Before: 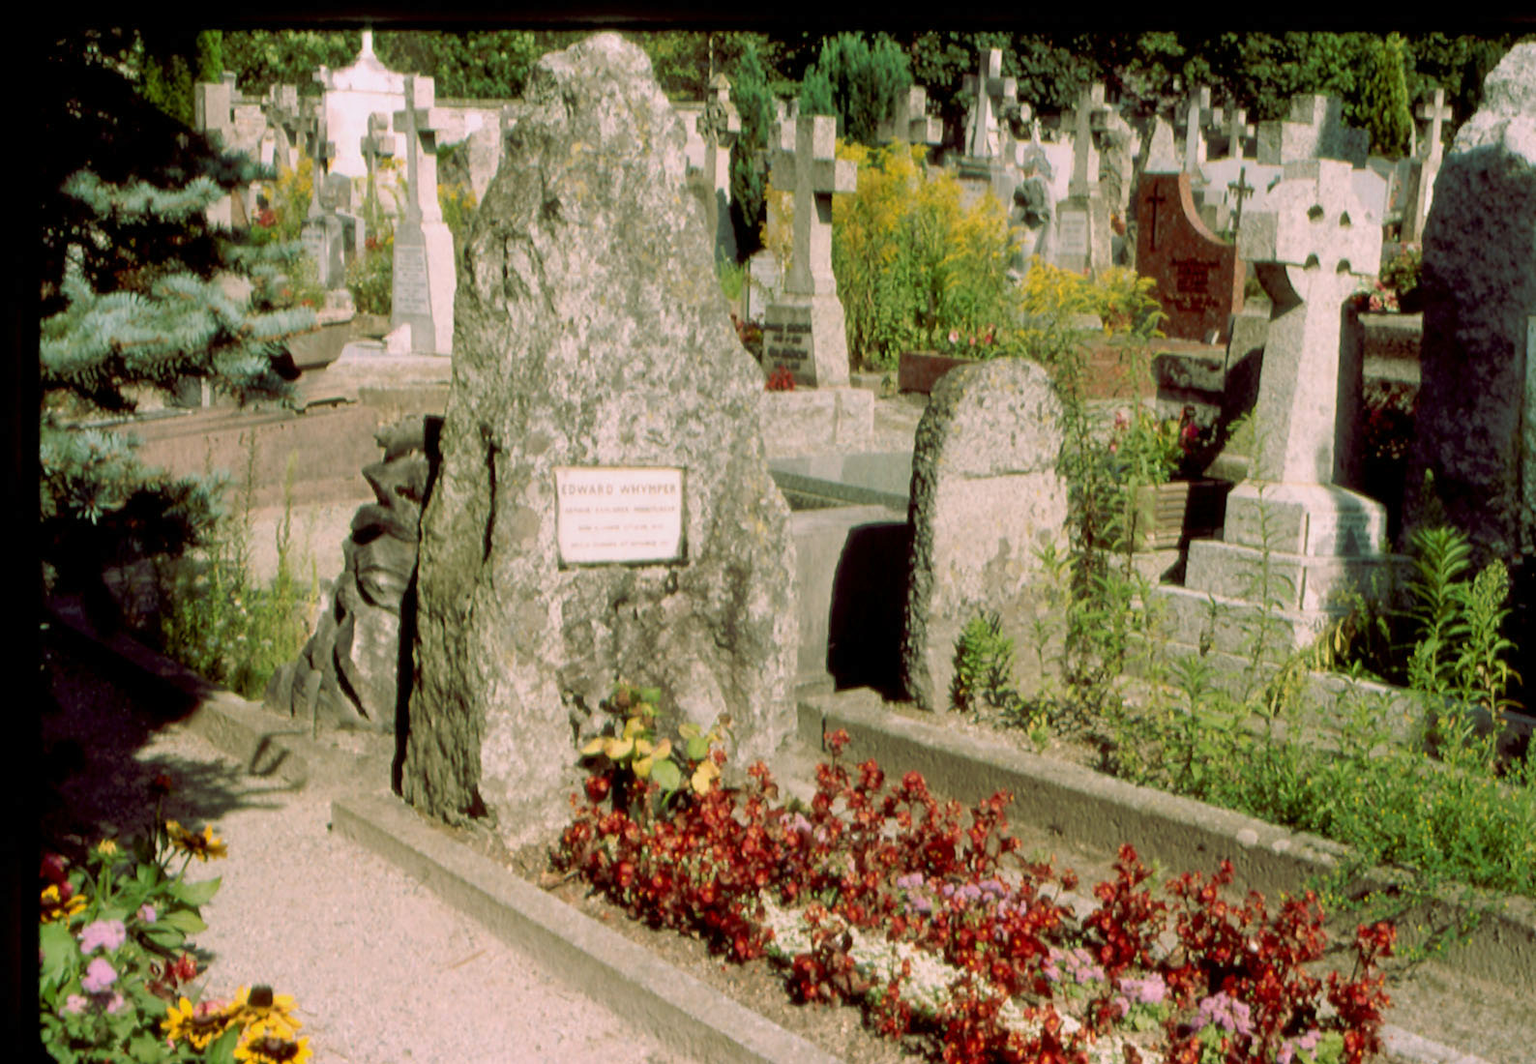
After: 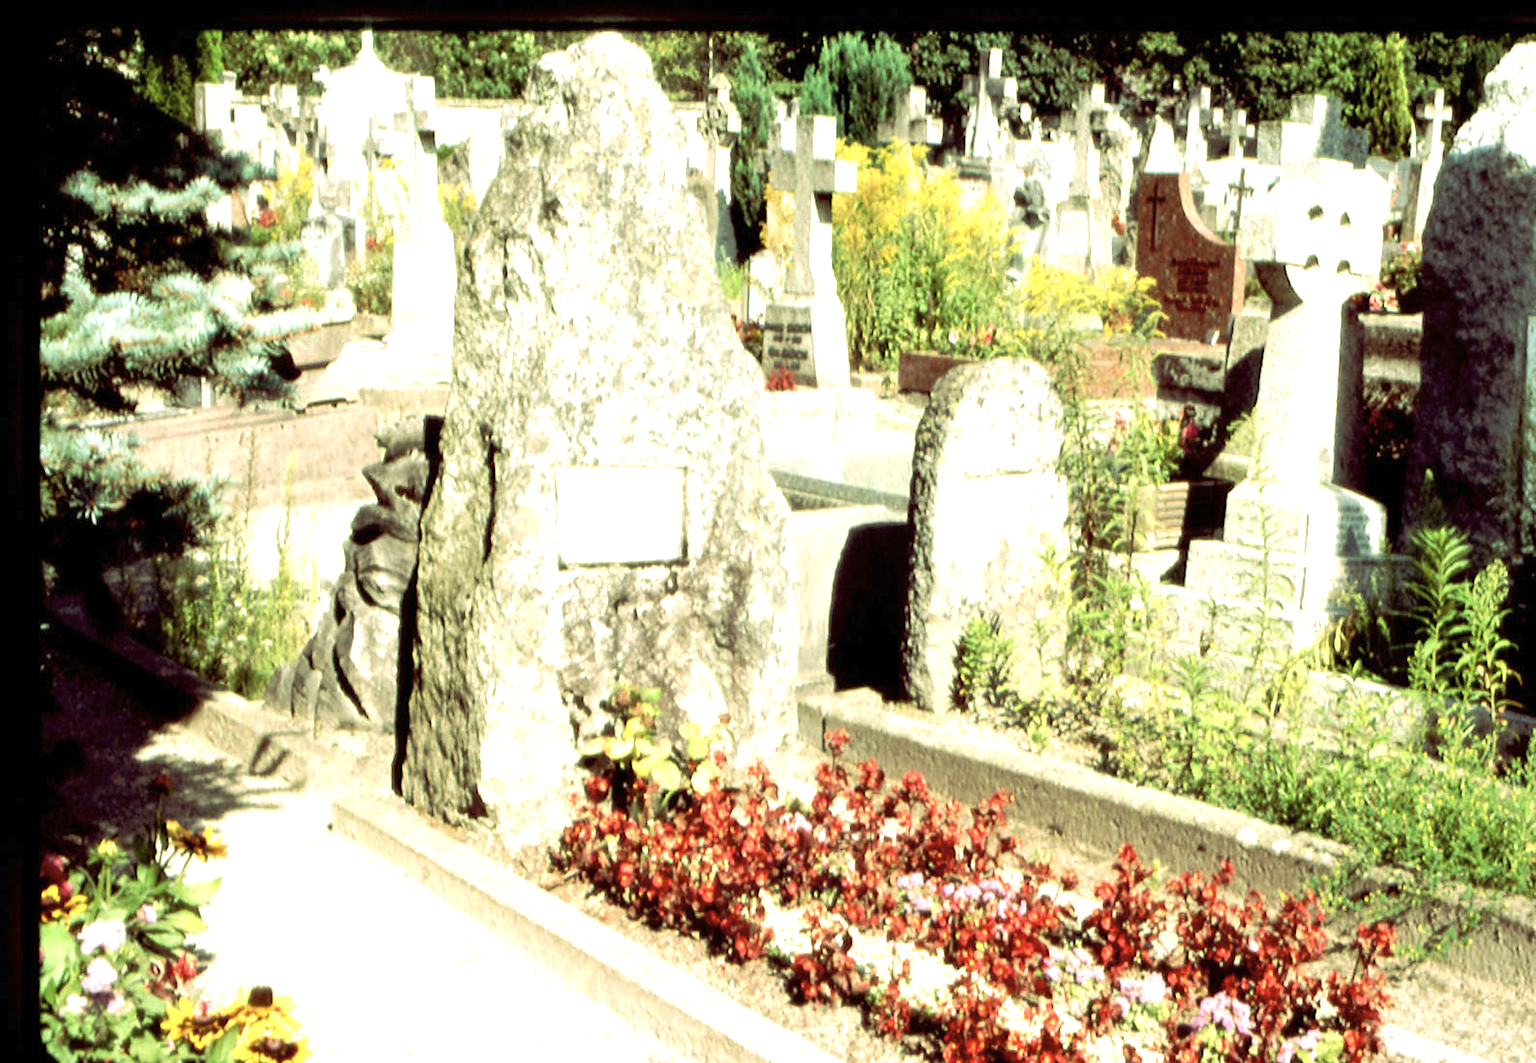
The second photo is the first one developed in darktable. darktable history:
tone equalizer: -8 EV -0.417 EV, -7 EV -0.389 EV, -6 EV -0.333 EV, -5 EV -0.222 EV, -3 EV 0.222 EV, -2 EV 0.333 EV, -1 EV 0.389 EV, +0 EV 0.417 EV, edges refinement/feathering 500, mask exposure compensation -1.57 EV, preserve details no
exposure: black level correction 0, exposure 1.2 EV, compensate exposure bias true, compensate highlight preservation false
color correction: saturation 0.85
